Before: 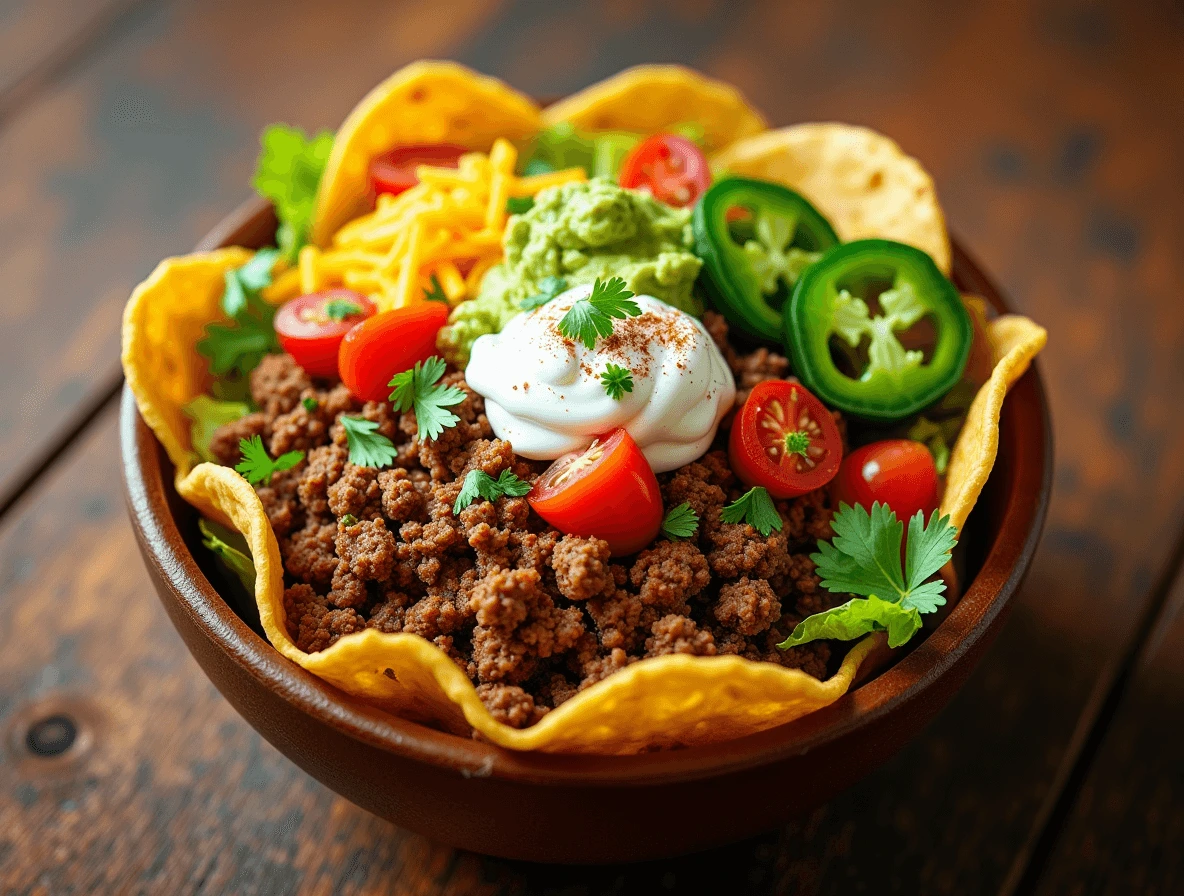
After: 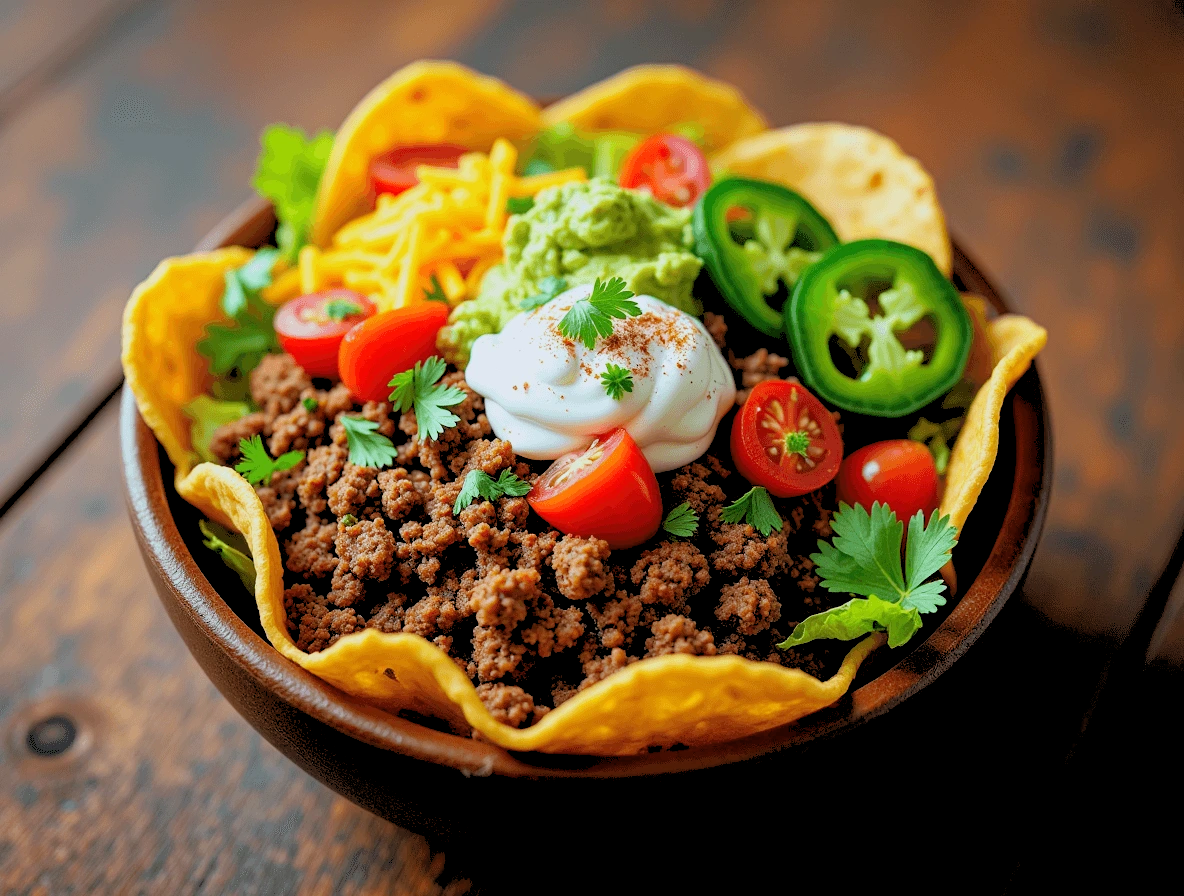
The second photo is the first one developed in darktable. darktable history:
rgb levels: preserve colors sum RGB, levels [[0.038, 0.433, 0.934], [0, 0.5, 1], [0, 0.5, 1]]
white balance: red 0.974, blue 1.044
